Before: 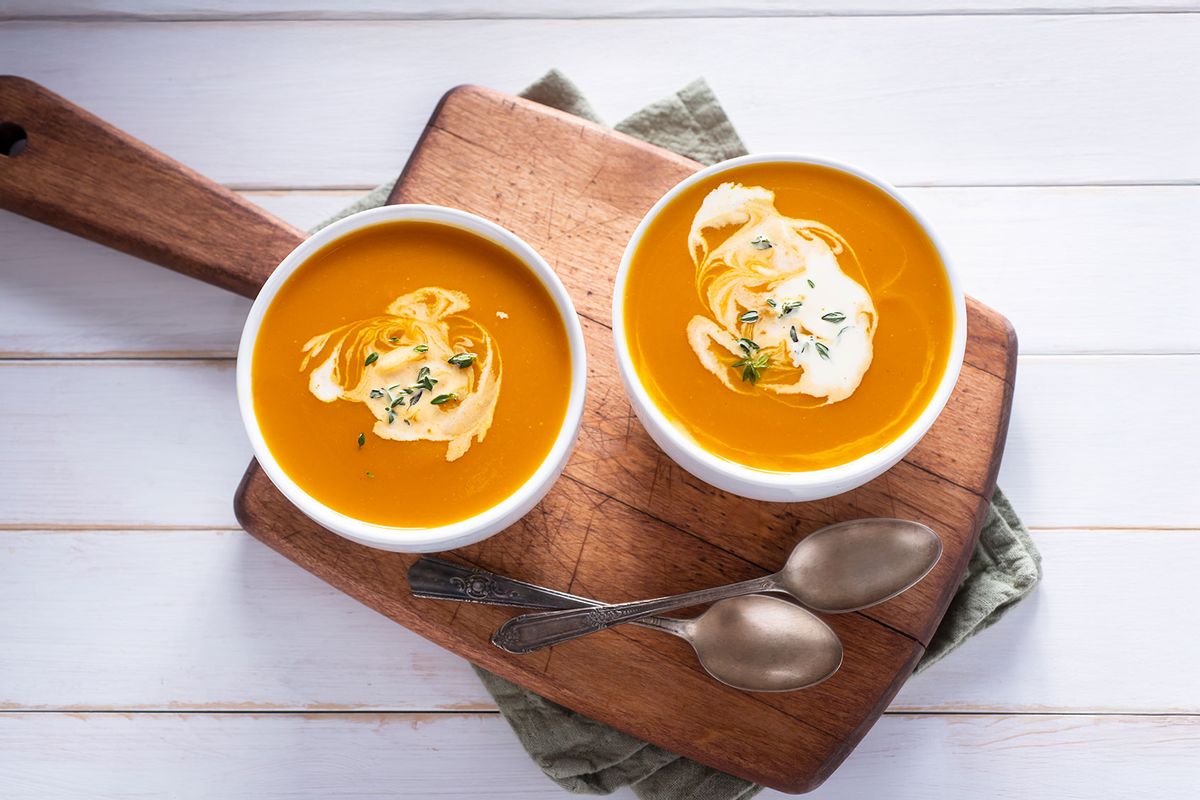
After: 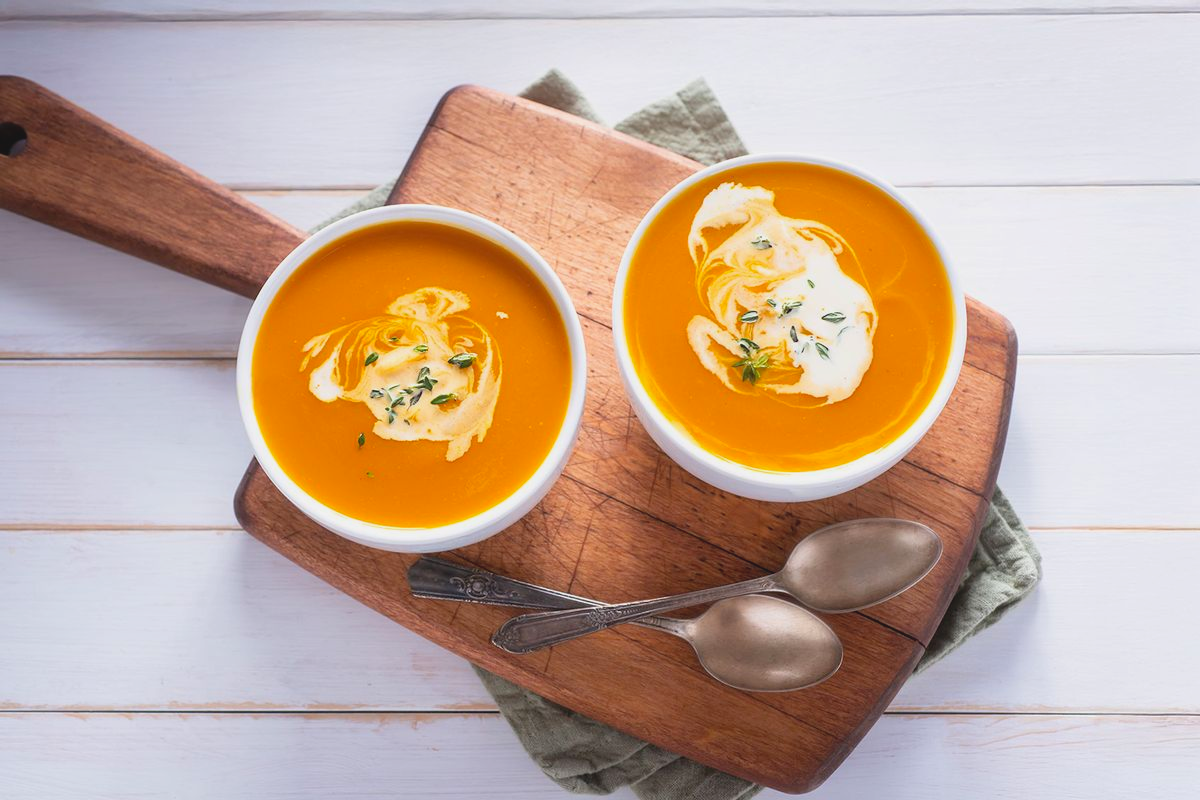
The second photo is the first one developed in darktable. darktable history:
contrast brightness saturation: contrast -0.101, brightness 0.052, saturation 0.085
